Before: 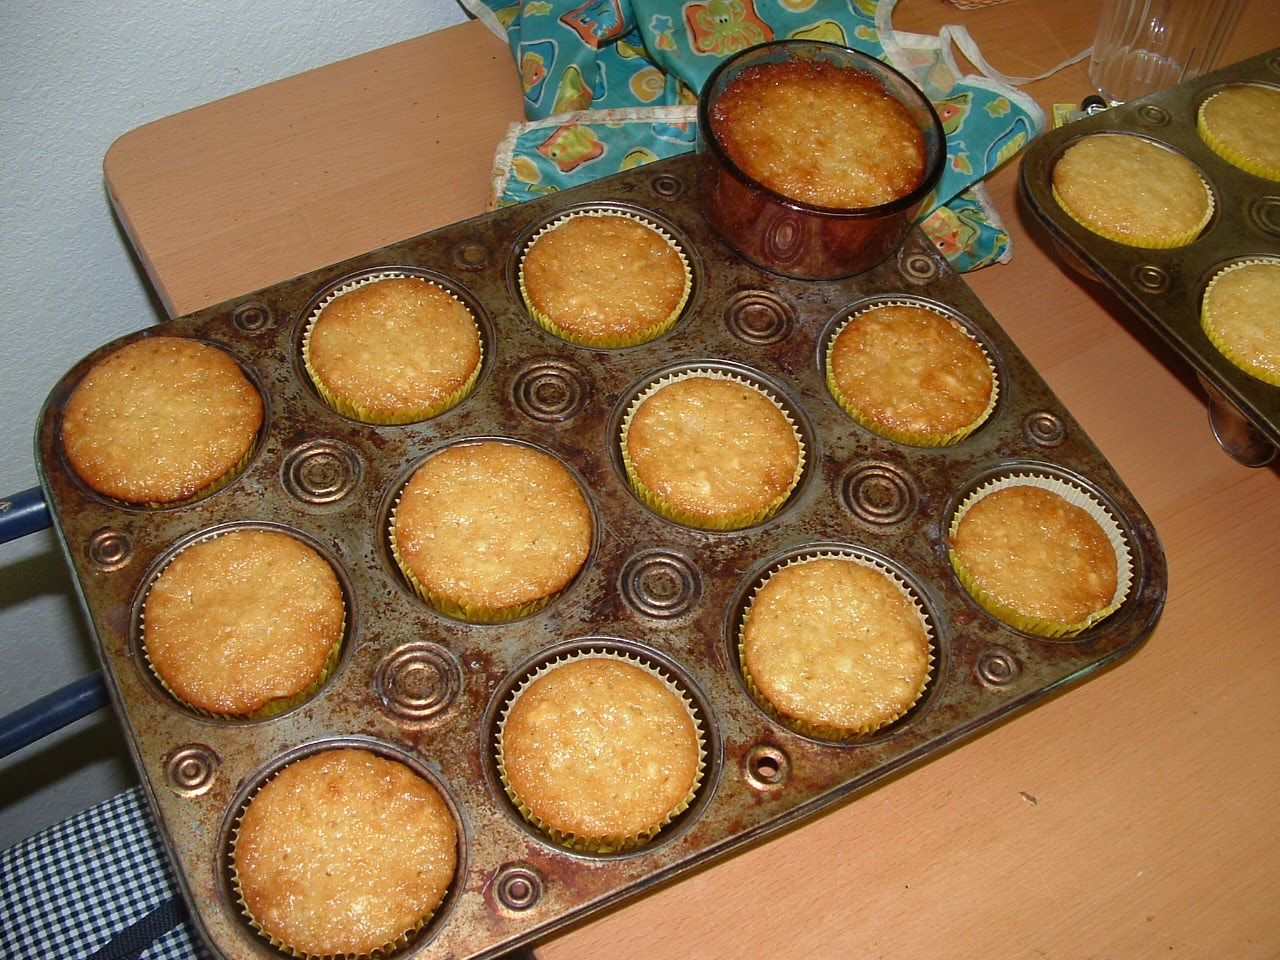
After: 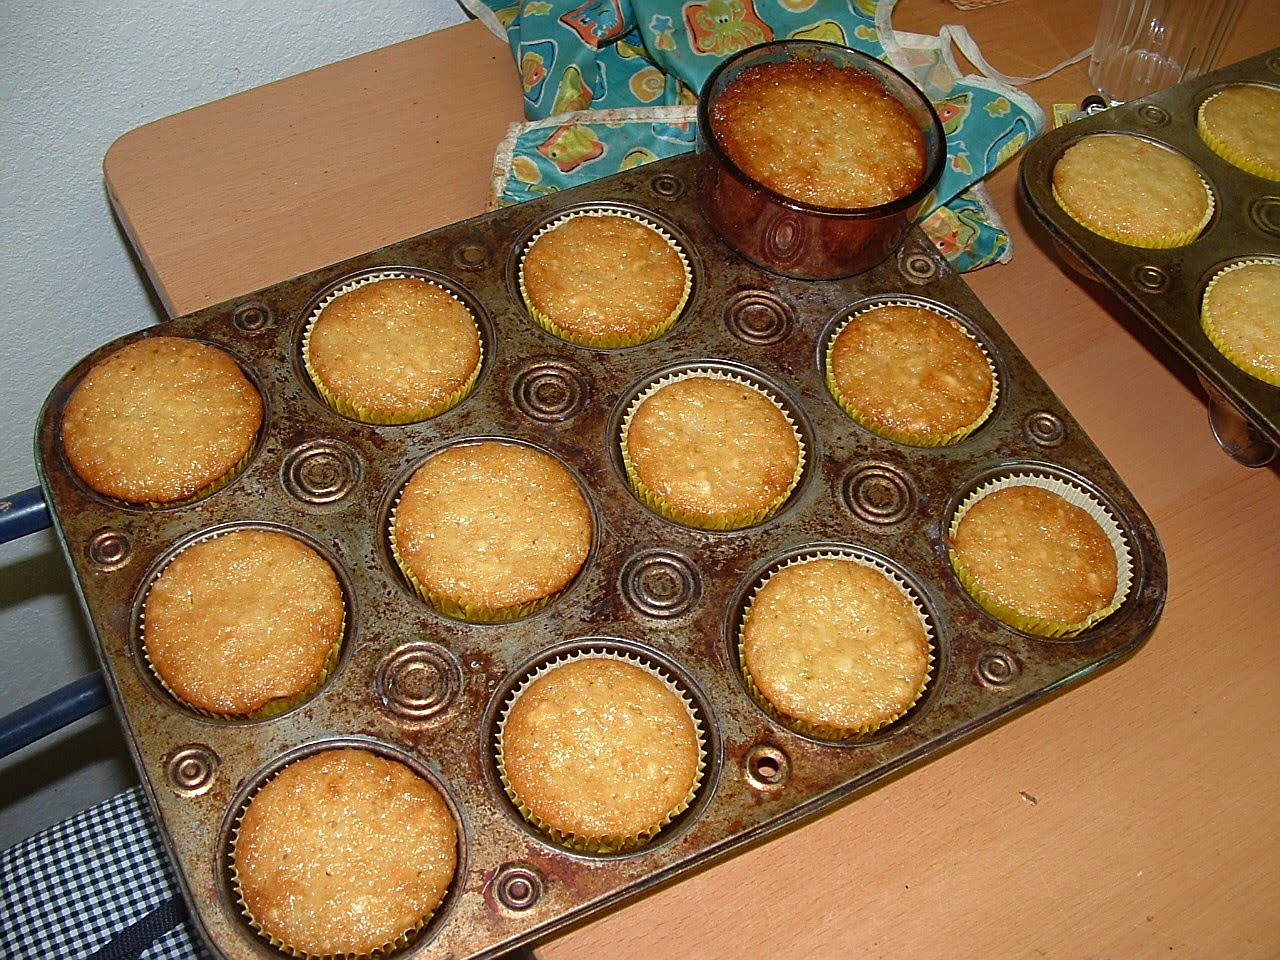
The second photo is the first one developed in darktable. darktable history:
sharpen: amount 0.49
